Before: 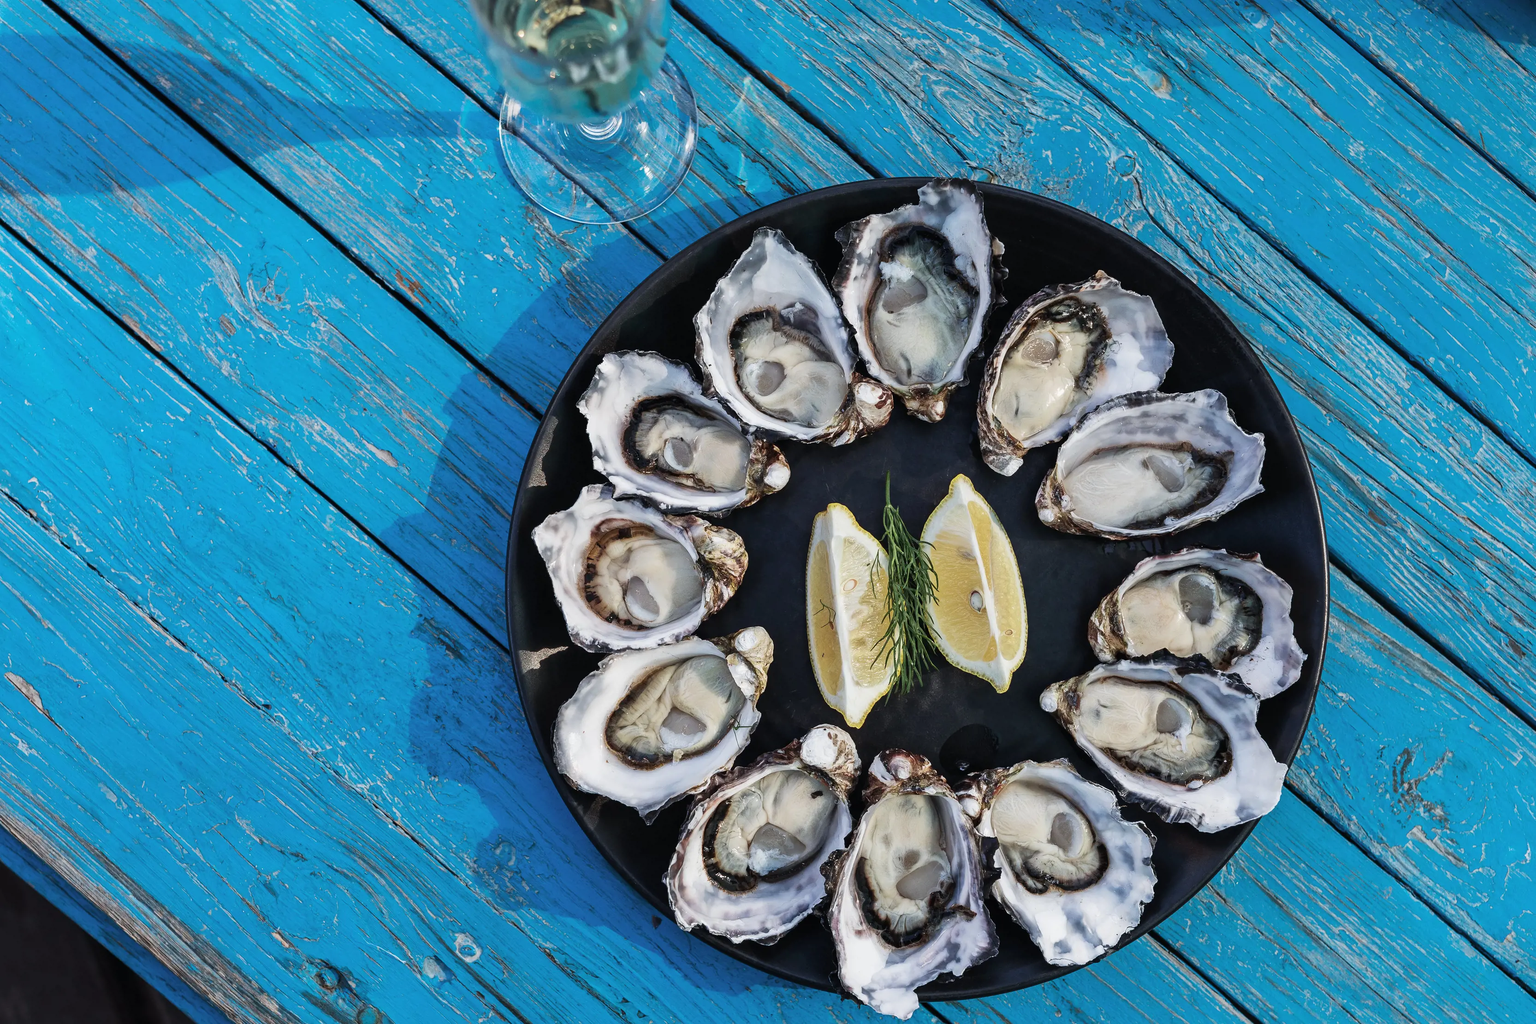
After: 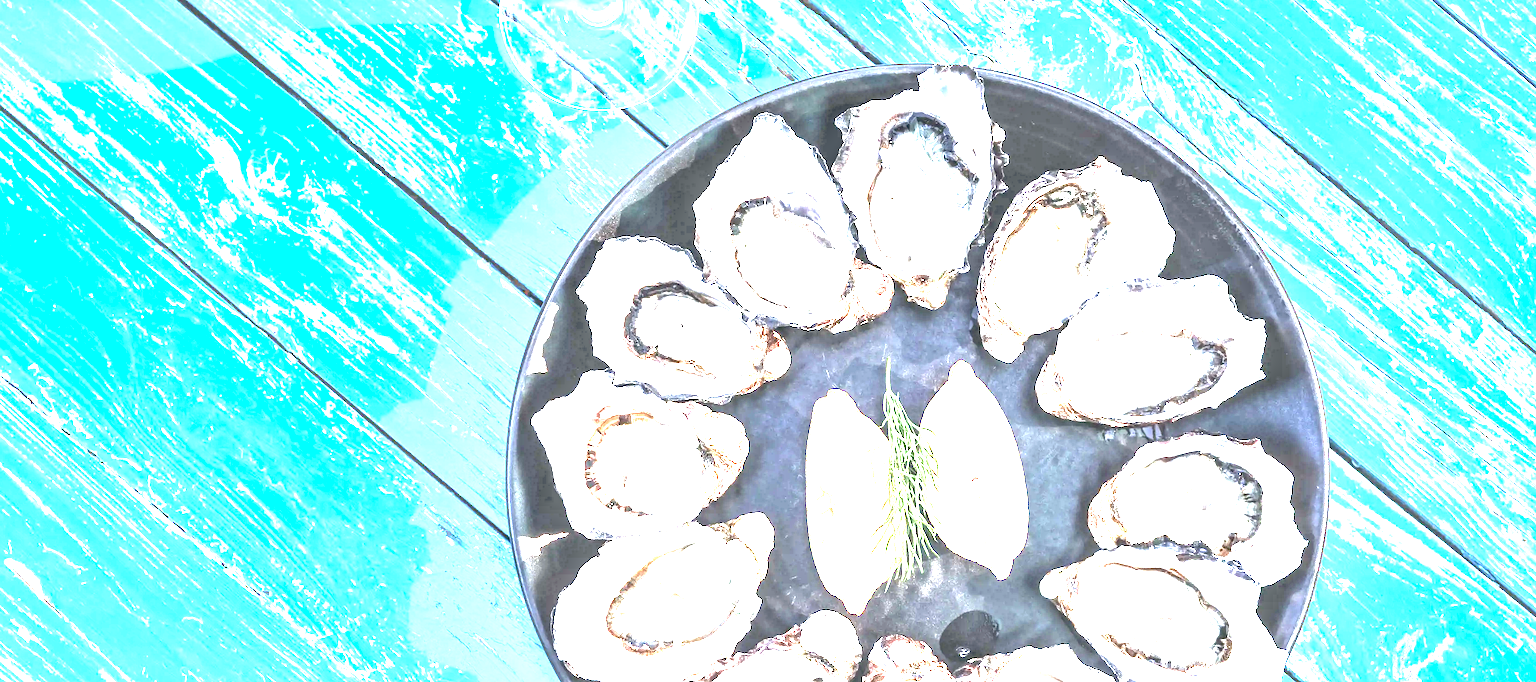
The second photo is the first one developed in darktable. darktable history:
crop: top 11.14%, bottom 22.218%
exposure: black level correction 0, exposure 4.055 EV, compensate highlight preservation false
local contrast: highlights 65%, shadows 53%, detail 168%, midtone range 0.52
